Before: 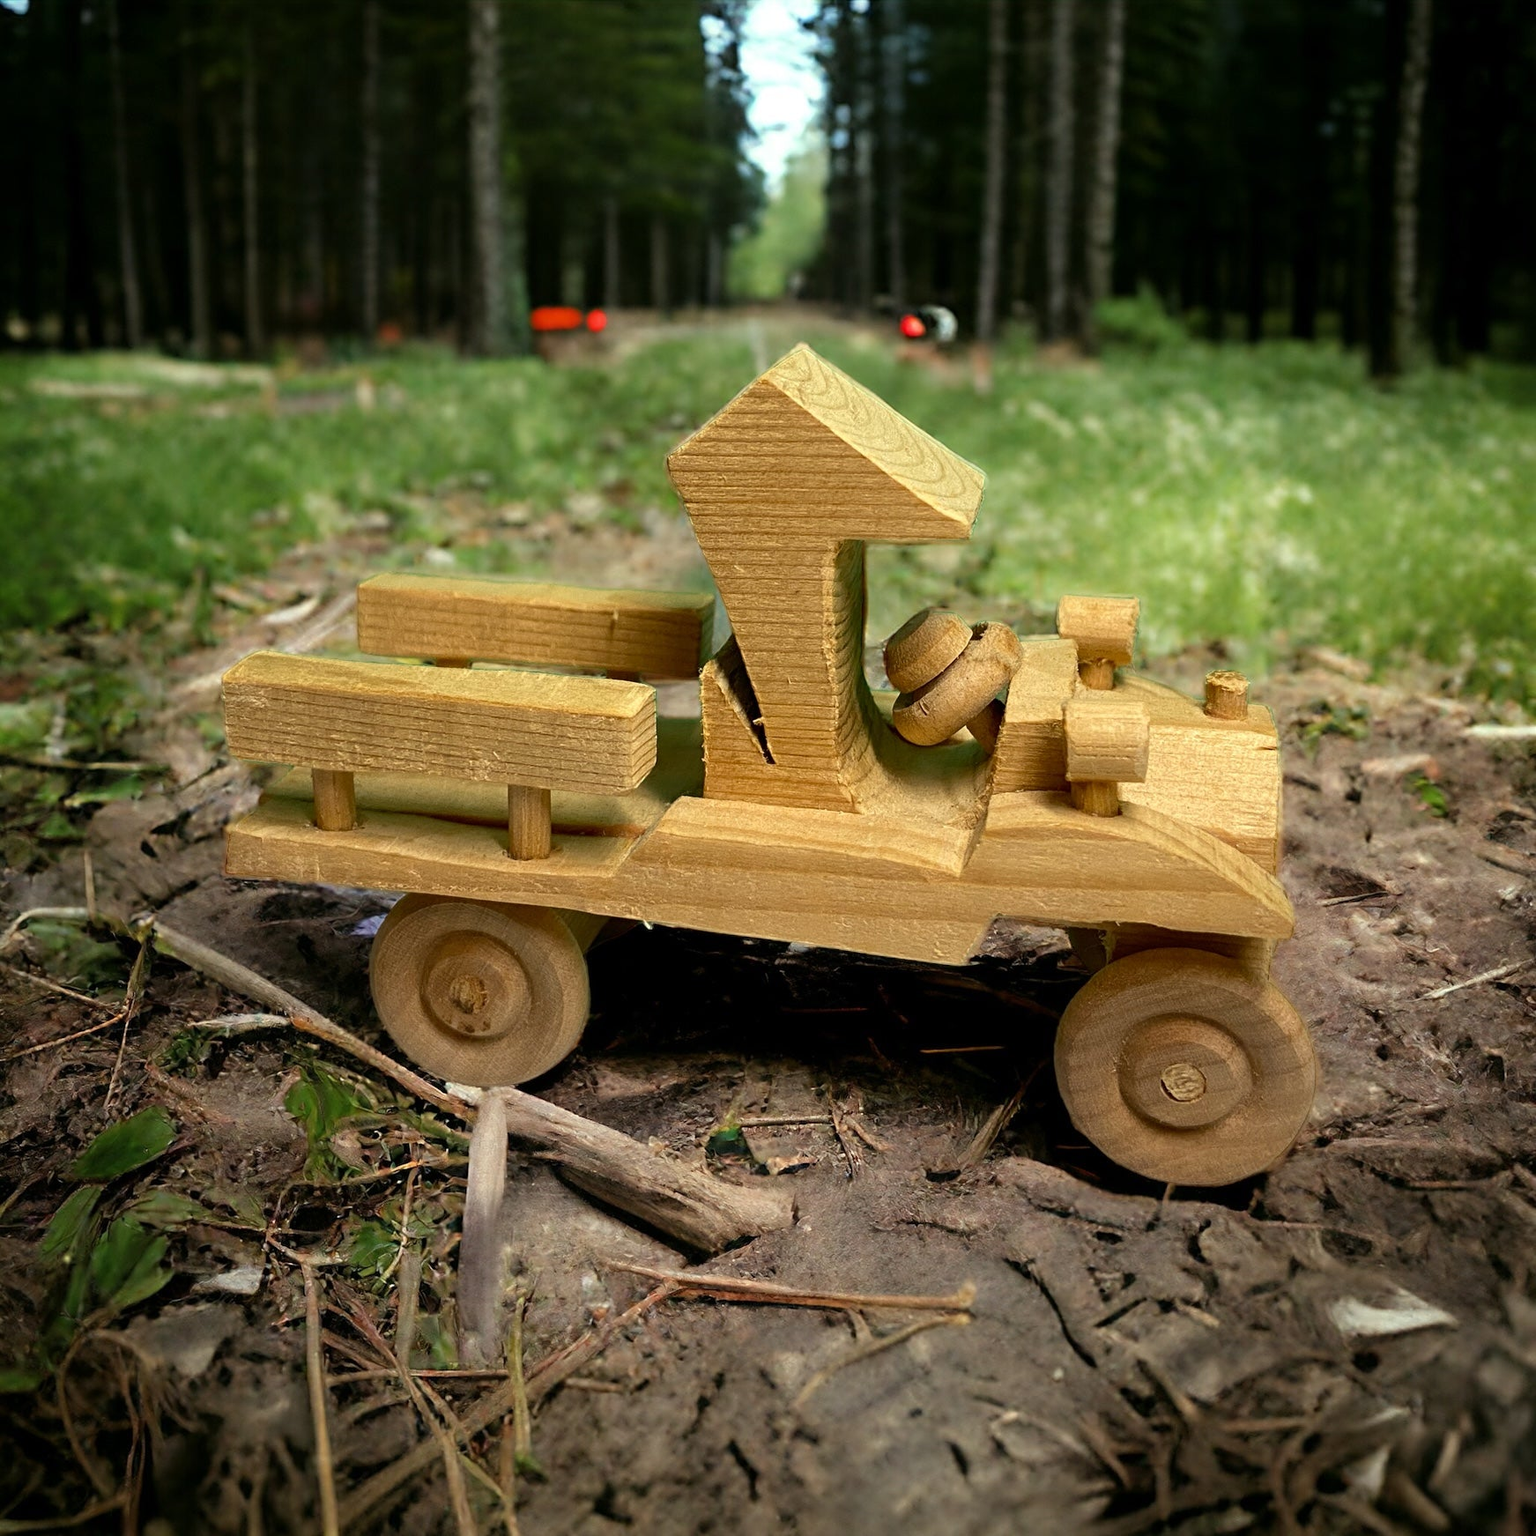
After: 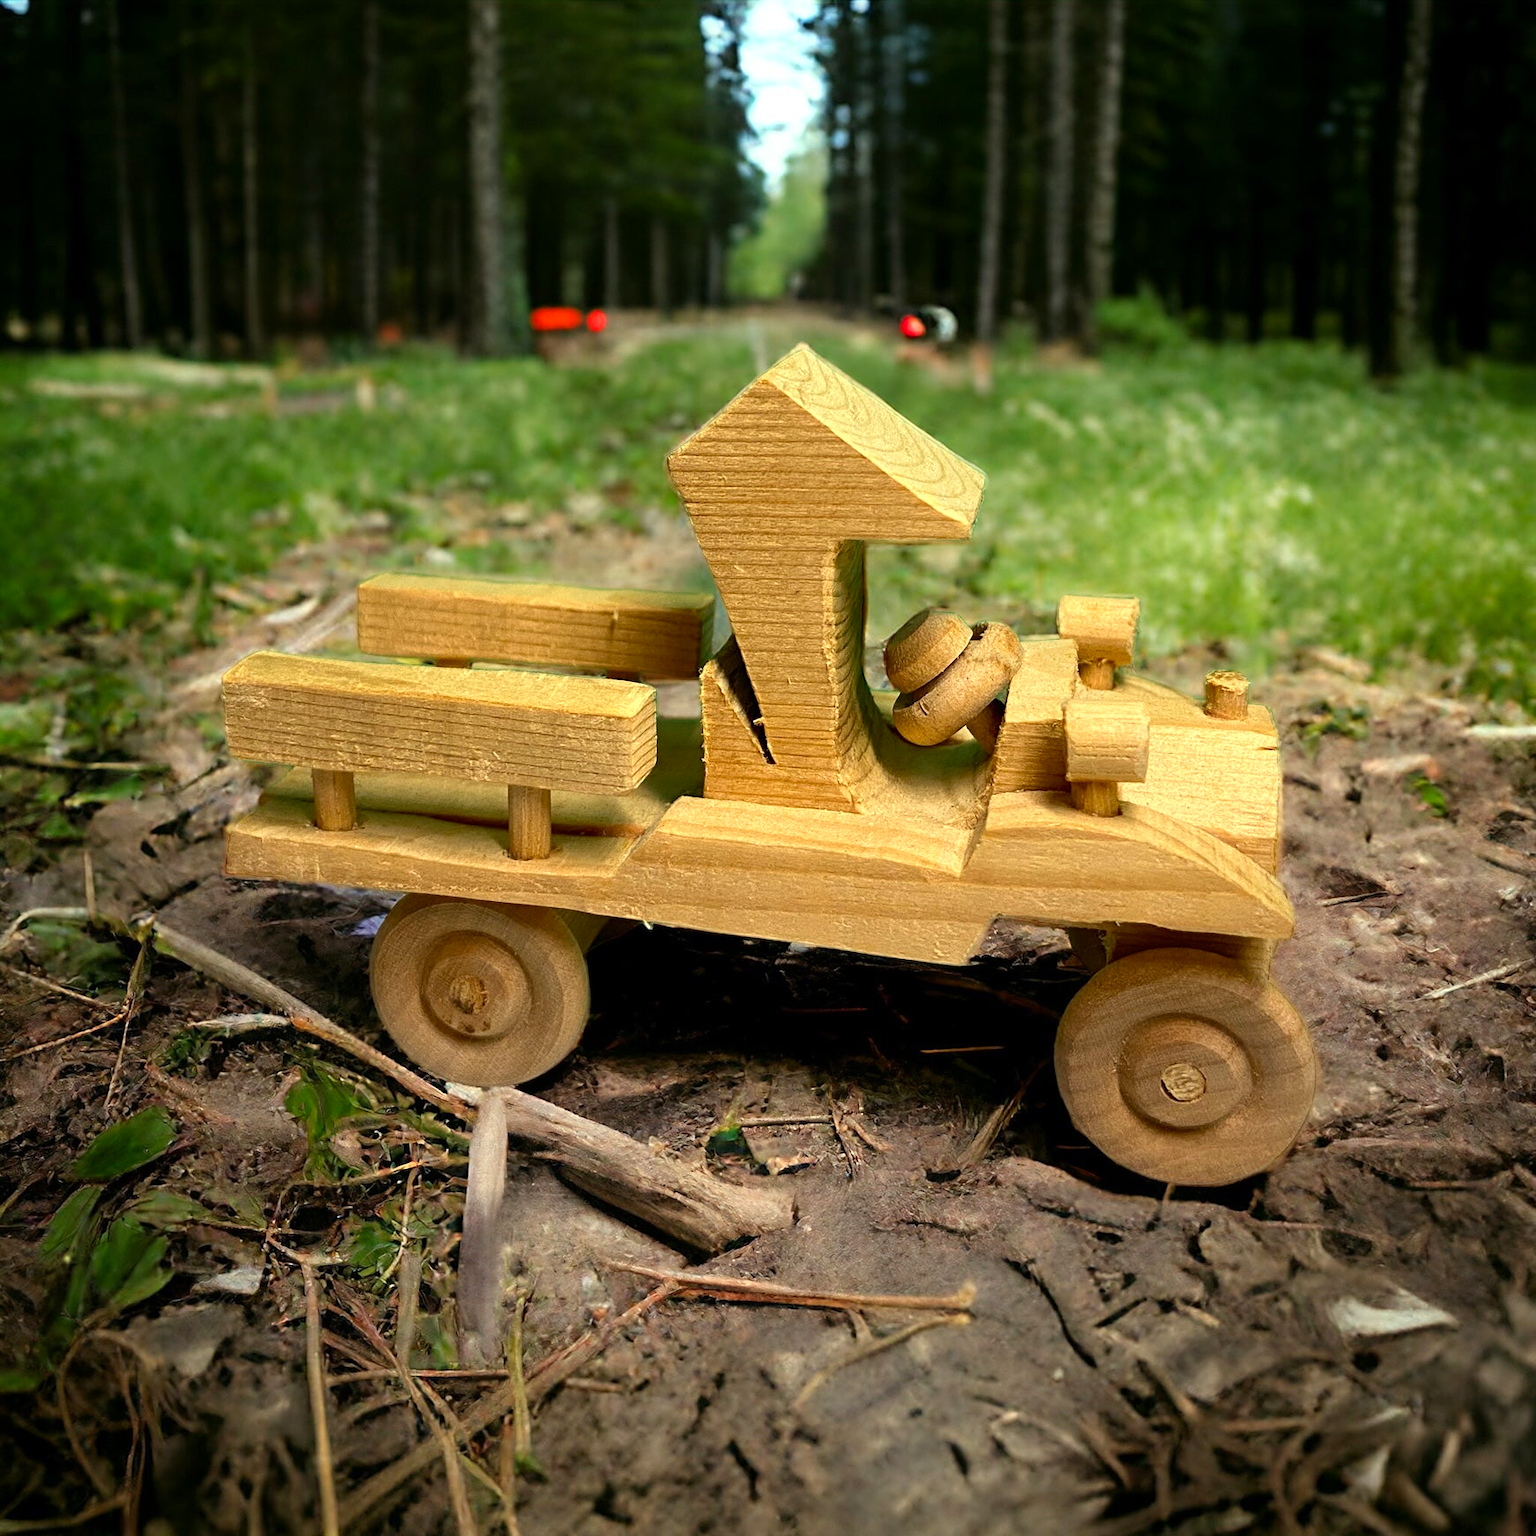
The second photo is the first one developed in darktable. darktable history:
color zones: curves: ch0 [(0.002, 0.429) (0.121, 0.212) (0.198, 0.113) (0.276, 0.344) (0.331, 0.541) (0.41, 0.56) (0.482, 0.289) (0.619, 0.227) (0.721, 0.18) (0.821, 0.435) (0.928, 0.555) (1, 0.587)]; ch1 [(0, 0) (0.143, 0) (0.286, 0) (0.429, 0) (0.571, 0) (0.714, 0) (0.857, 0)], mix -119.85%
